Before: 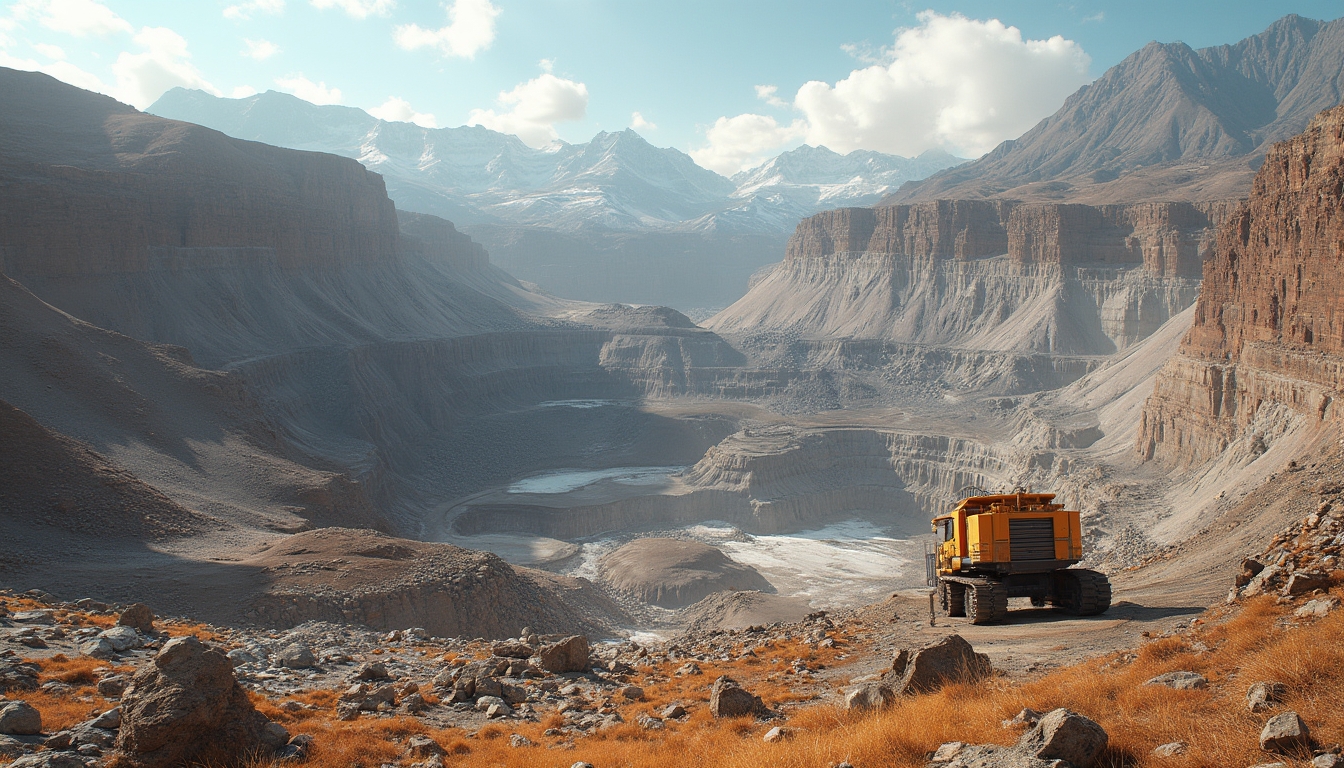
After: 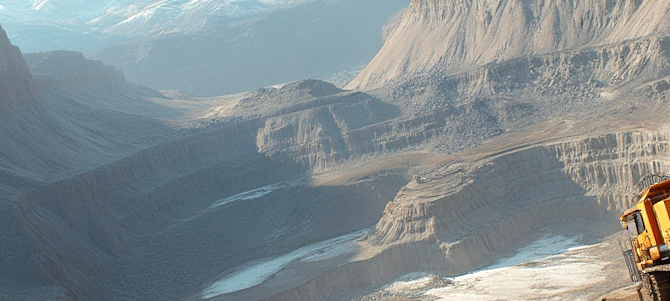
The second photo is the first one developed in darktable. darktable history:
crop and rotate: left 22.13%, top 22.054%, right 22.026%, bottom 22.102%
exposure: black level correction 0.001, exposure 0.3 EV, compensate highlight preservation false
rotate and perspective: rotation -14.8°, crop left 0.1, crop right 0.903, crop top 0.25, crop bottom 0.748
velvia: on, module defaults
